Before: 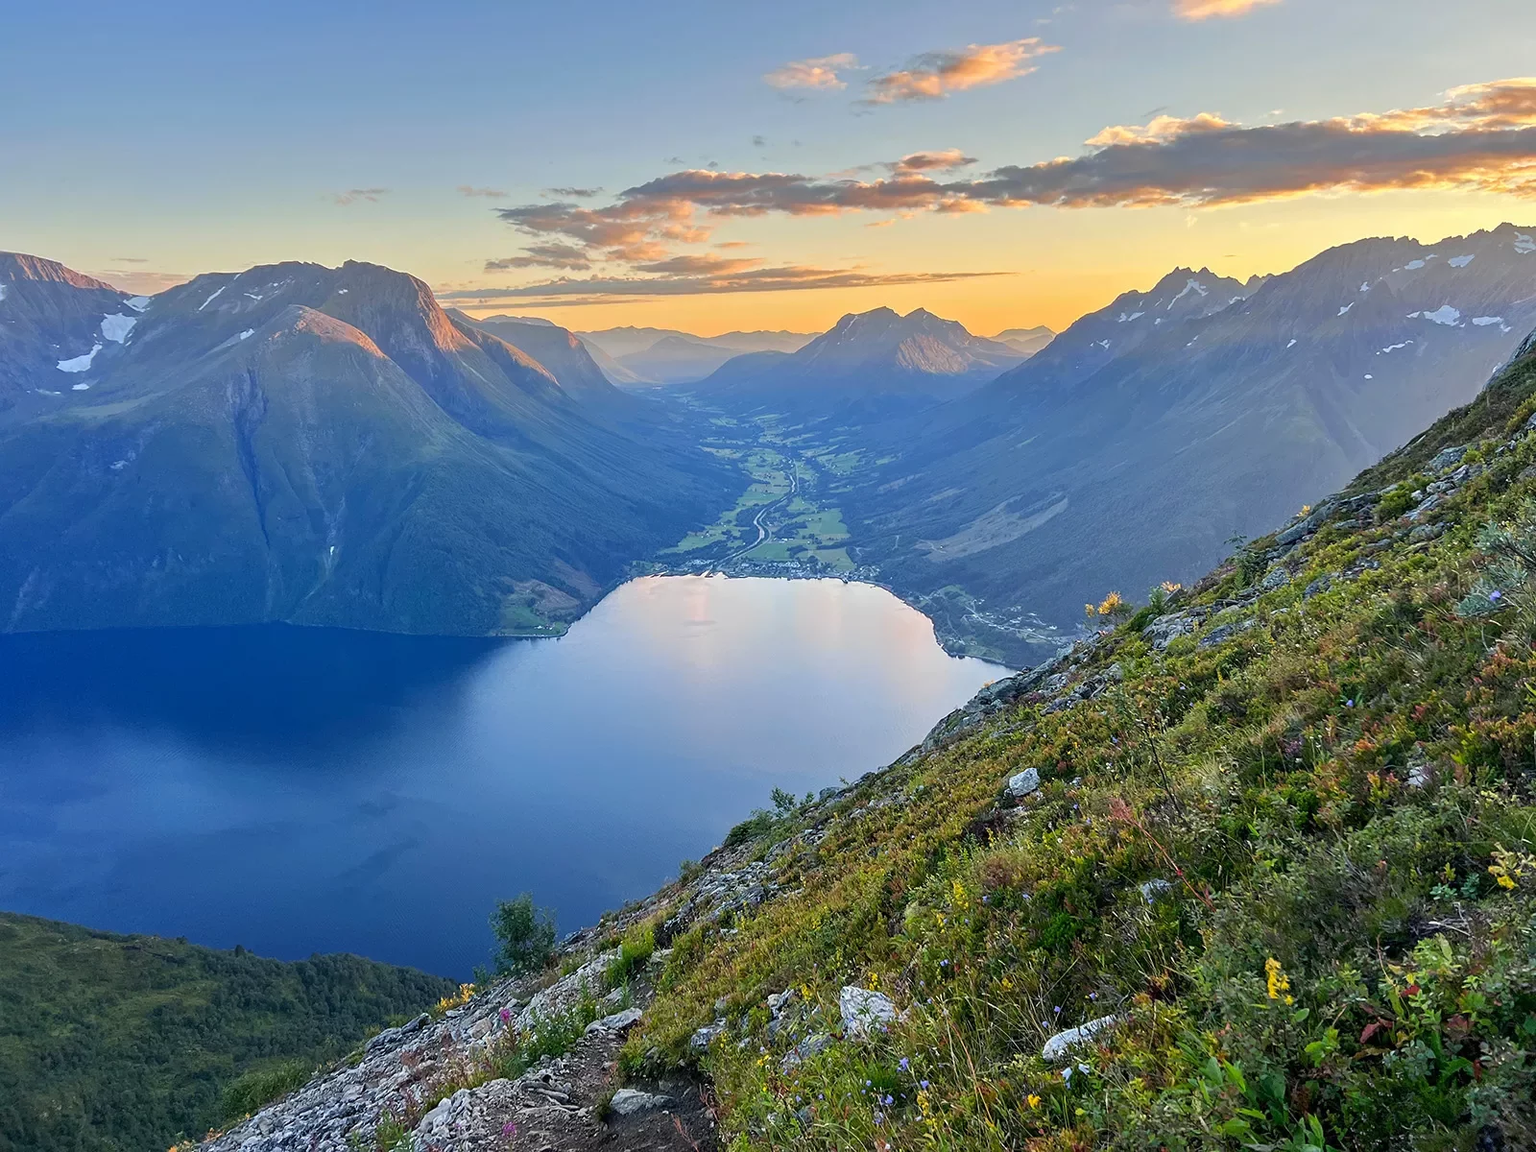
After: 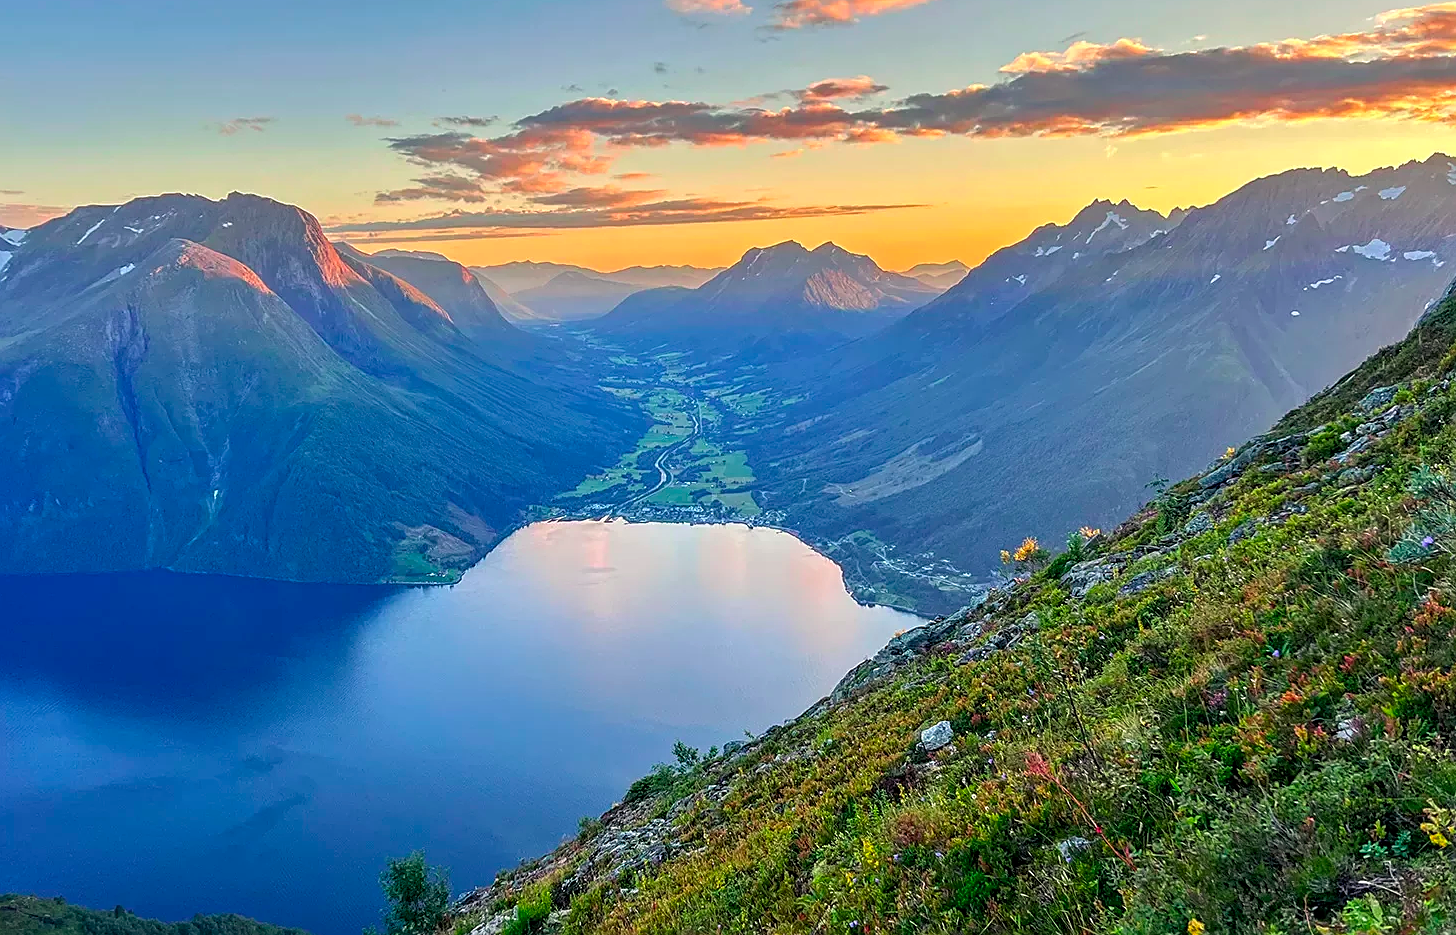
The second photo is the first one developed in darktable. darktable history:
color correction: highlights a* 0.816, highlights b* 2.78, saturation 1.1
color contrast: green-magenta contrast 1.73, blue-yellow contrast 1.15
crop: left 8.155%, top 6.611%, bottom 15.385%
sharpen: on, module defaults
base curve: curves: ch0 [(0, 0) (0.472, 0.455) (1, 1)], preserve colors none
local contrast: on, module defaults
rotate and perspective: automatic cropping original format, crop left 0, crop top 0
